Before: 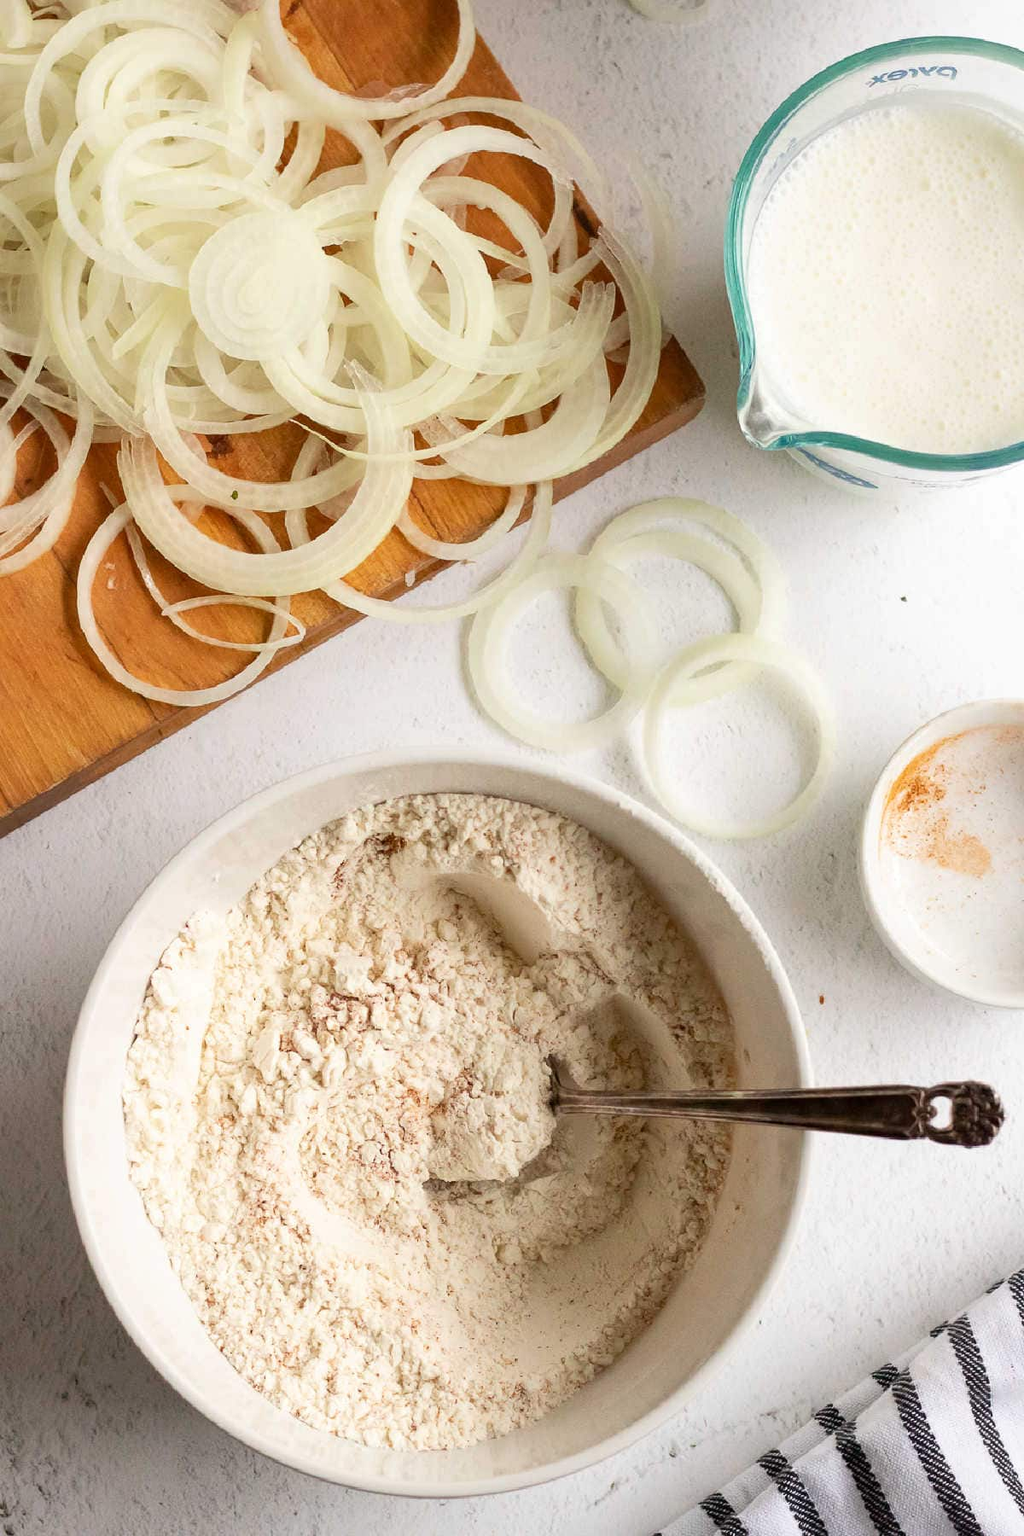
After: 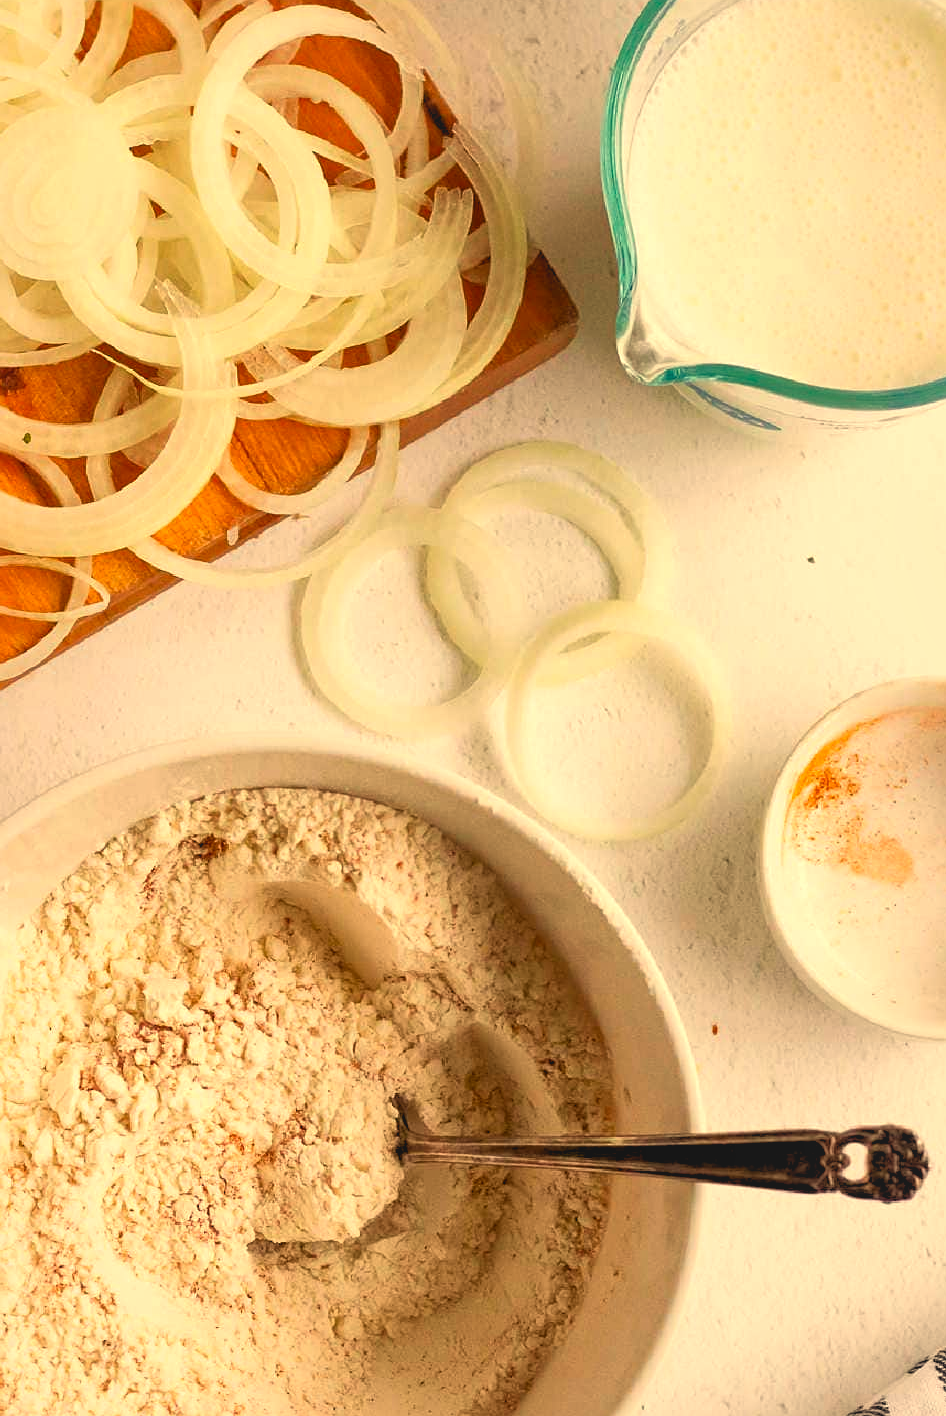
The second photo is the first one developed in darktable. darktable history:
tone equalizer: on, module defaults
local contrast: mode bilateral grid, contrast 20, coarseness 100, detail 150%, midtone range 0.2
crop and rotate: left 20.74%, top 7.912%, right 0.375%, bottom 13.378%
sharpen: amount 0.2
contrast brightness saturation: contrast -0.19, saturation 0.19
rgb levels: levels [[0.01, 0.419, 0.839], [0, 0.5, 1], [0, 0.5, 1]]
white balance: red 1.123, blue 0.83
